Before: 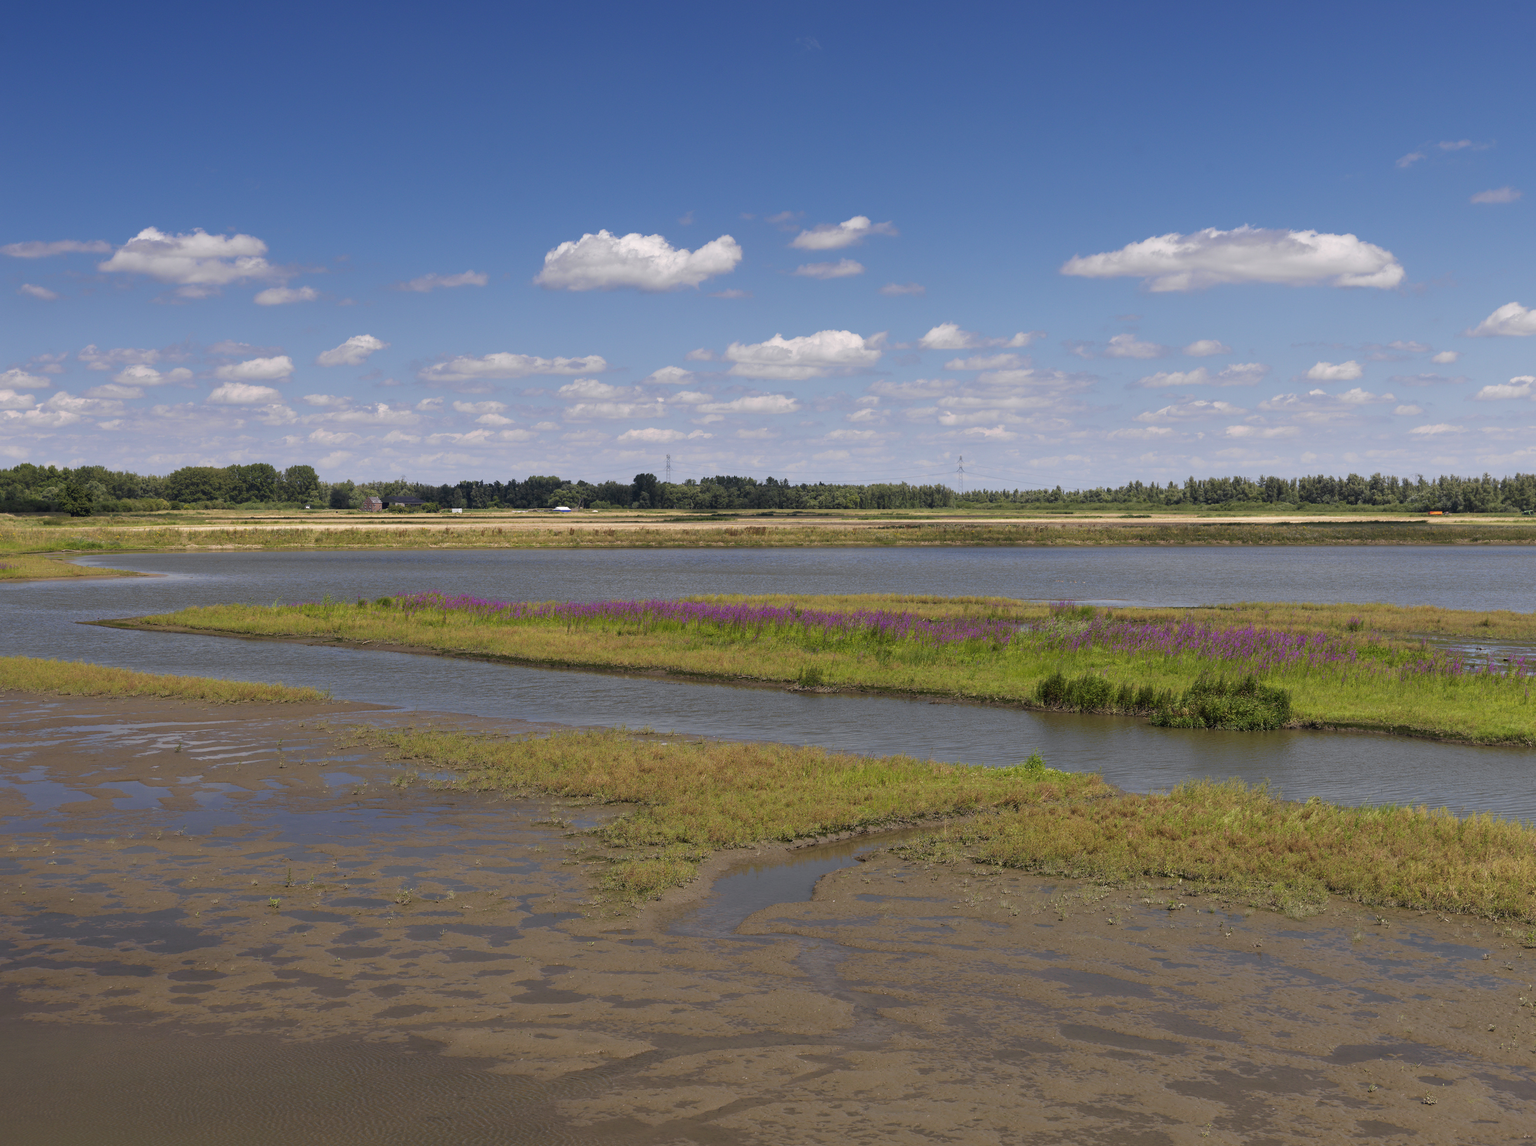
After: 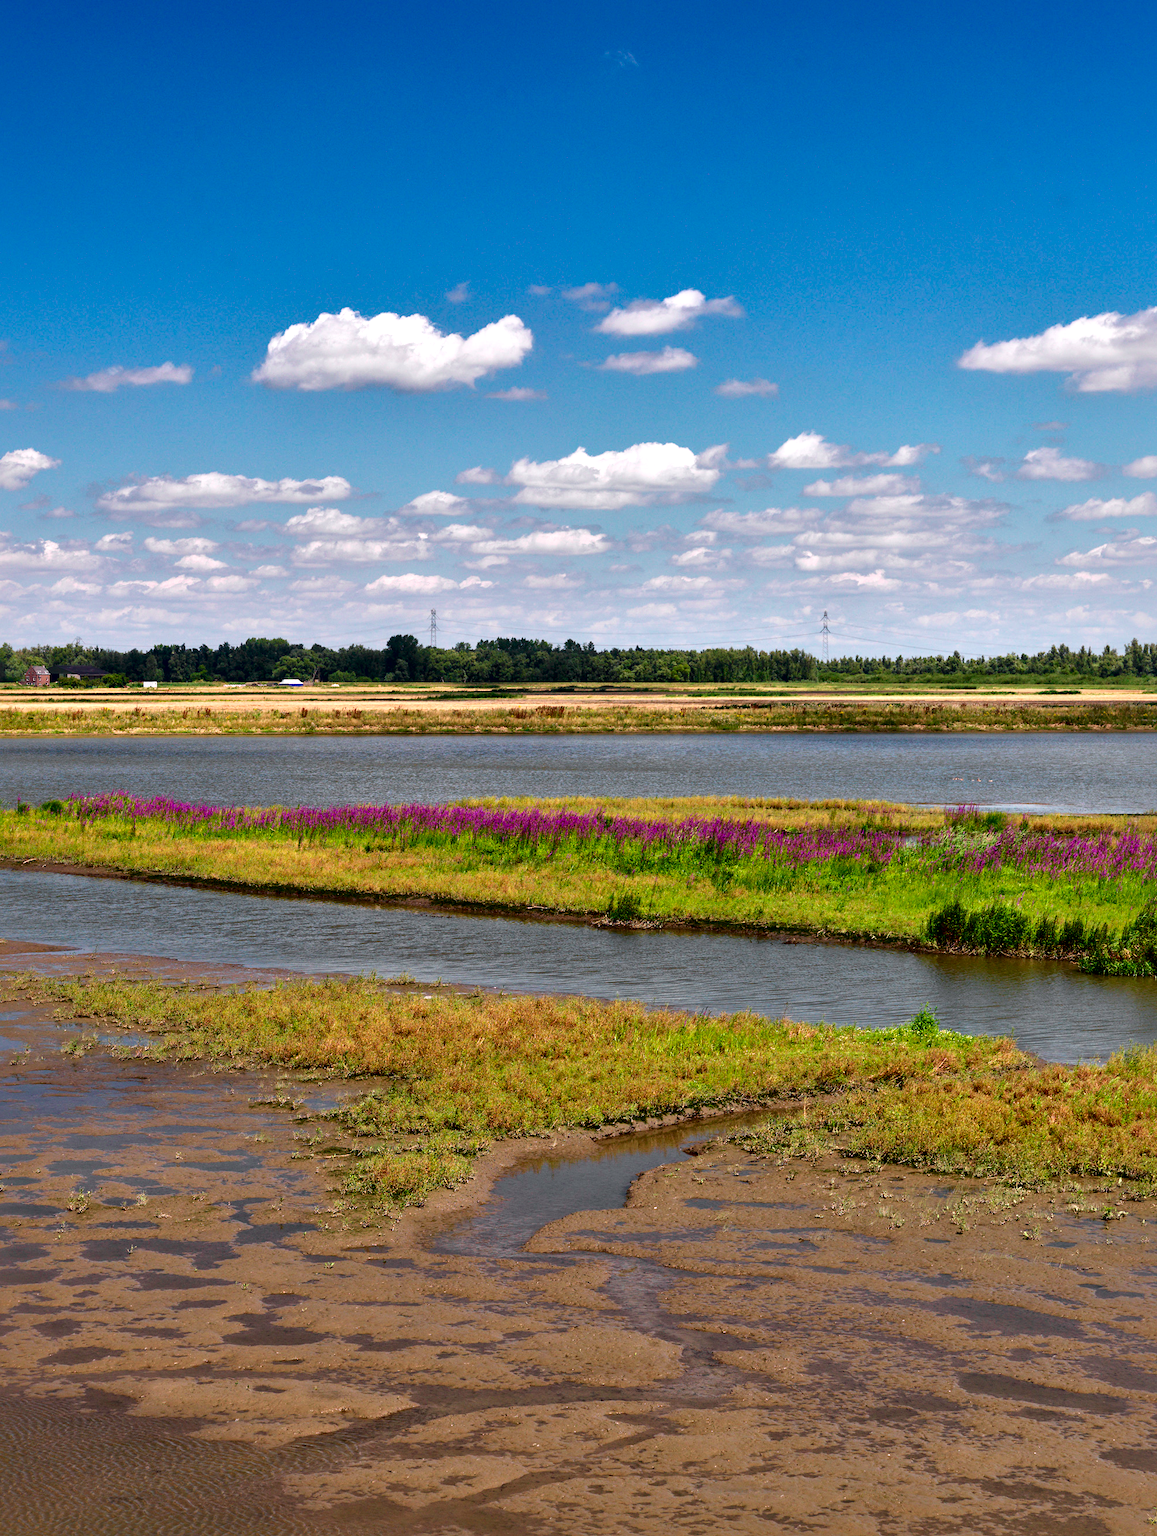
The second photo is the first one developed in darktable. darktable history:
color balance rgb: perceptual saturation grading › global saturation 20%, global vibrance 10%
local contrast: mode bilateral grid, contrast 70, coarseness 75, detail 180%, midtone range 0.2
crop and rotate: left 22.516%, right 21.234%
tone curve: curves: ch0 [(0, 0.01) (0.037, 0.032) (0.131, 0.108) (0.275, 0.258) (0.483, 0.512) (0.61, 0.661) (0.696, 0.76) (0.792, 0.867) (0.911, 0.955) (0.997, 0.995)]; ch1 [(0, 0) (0.308, 0.268) (0.425, 0.383) (0.503, 0.502) (0.529, 0.543) (0.706, 0.754) (0.869, 0.907) (1, 1)]; ch2 [(0, 0) (0.228, 0.196) (0.336, 0.315) (0.399, 0.403) (0.485, 0.487) (0.502, 0.502) (0.525, 0.523) (0.545, 0.552) (0.587, 0.61) (0.636, 0.654) (0.711, 0.729) (0.855, 0.87) (0.998, 0.977)], color space Lab, independent channels, preserve colors none
